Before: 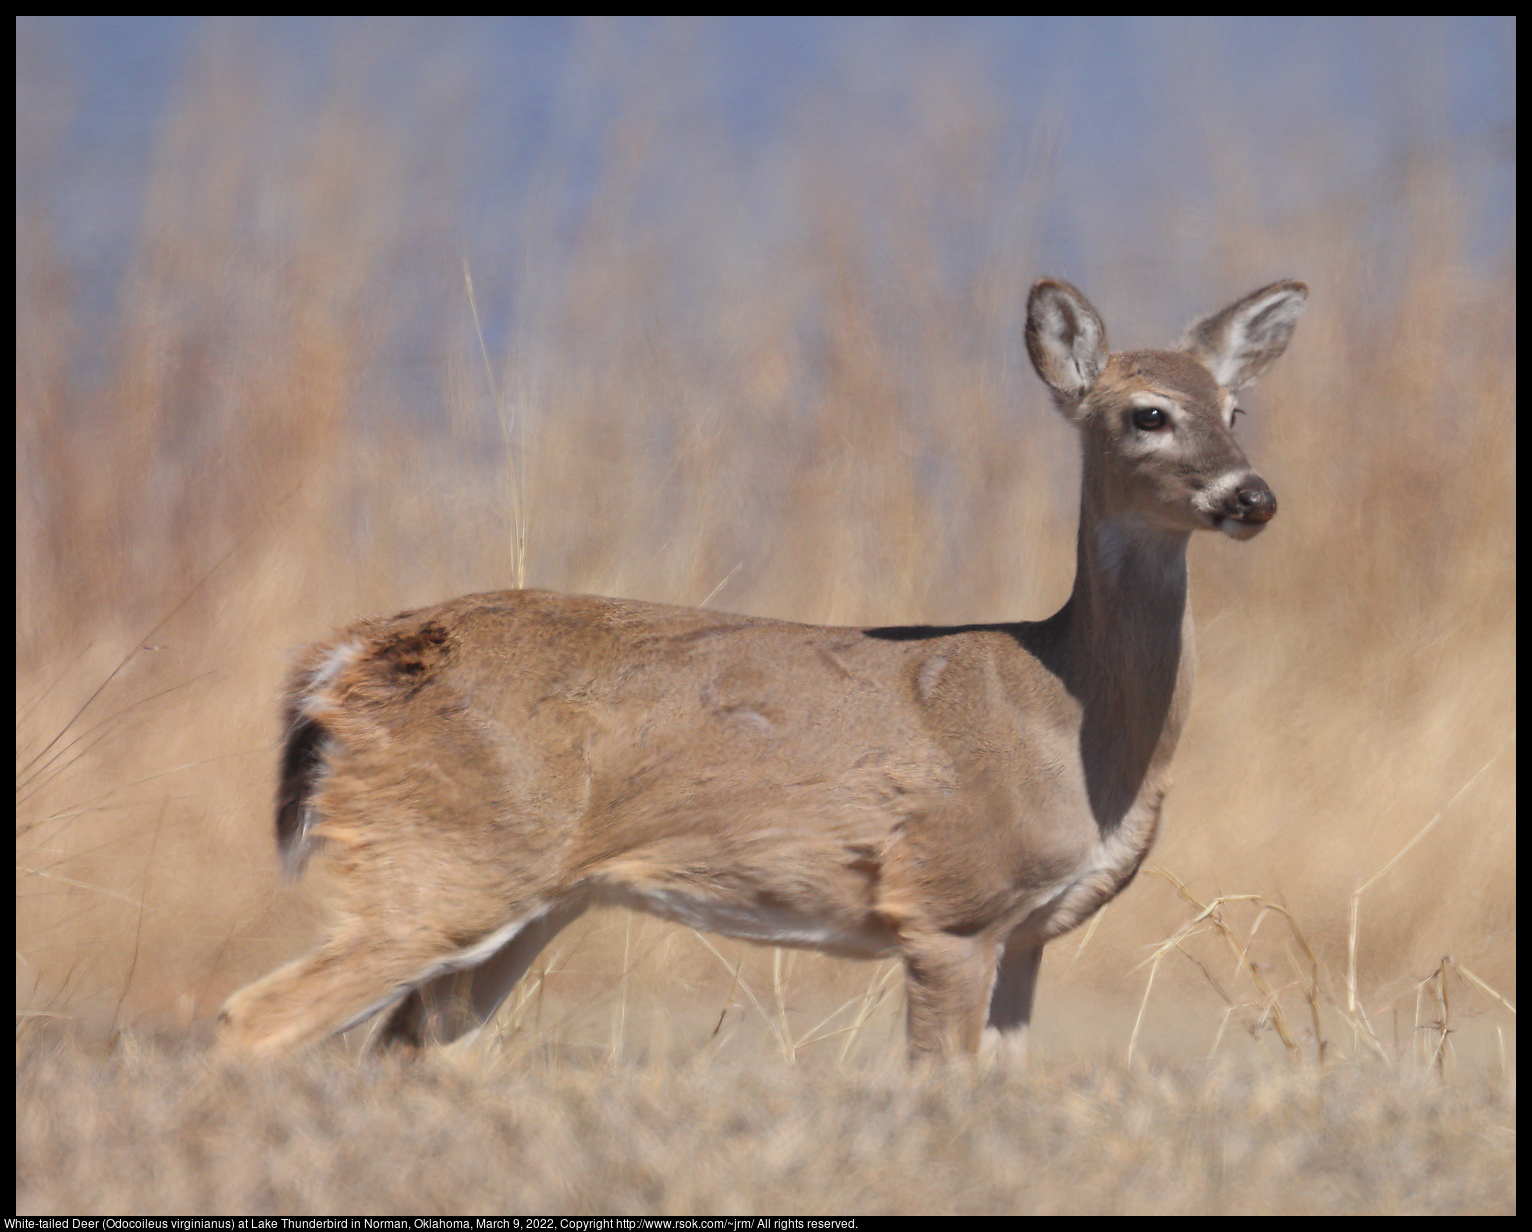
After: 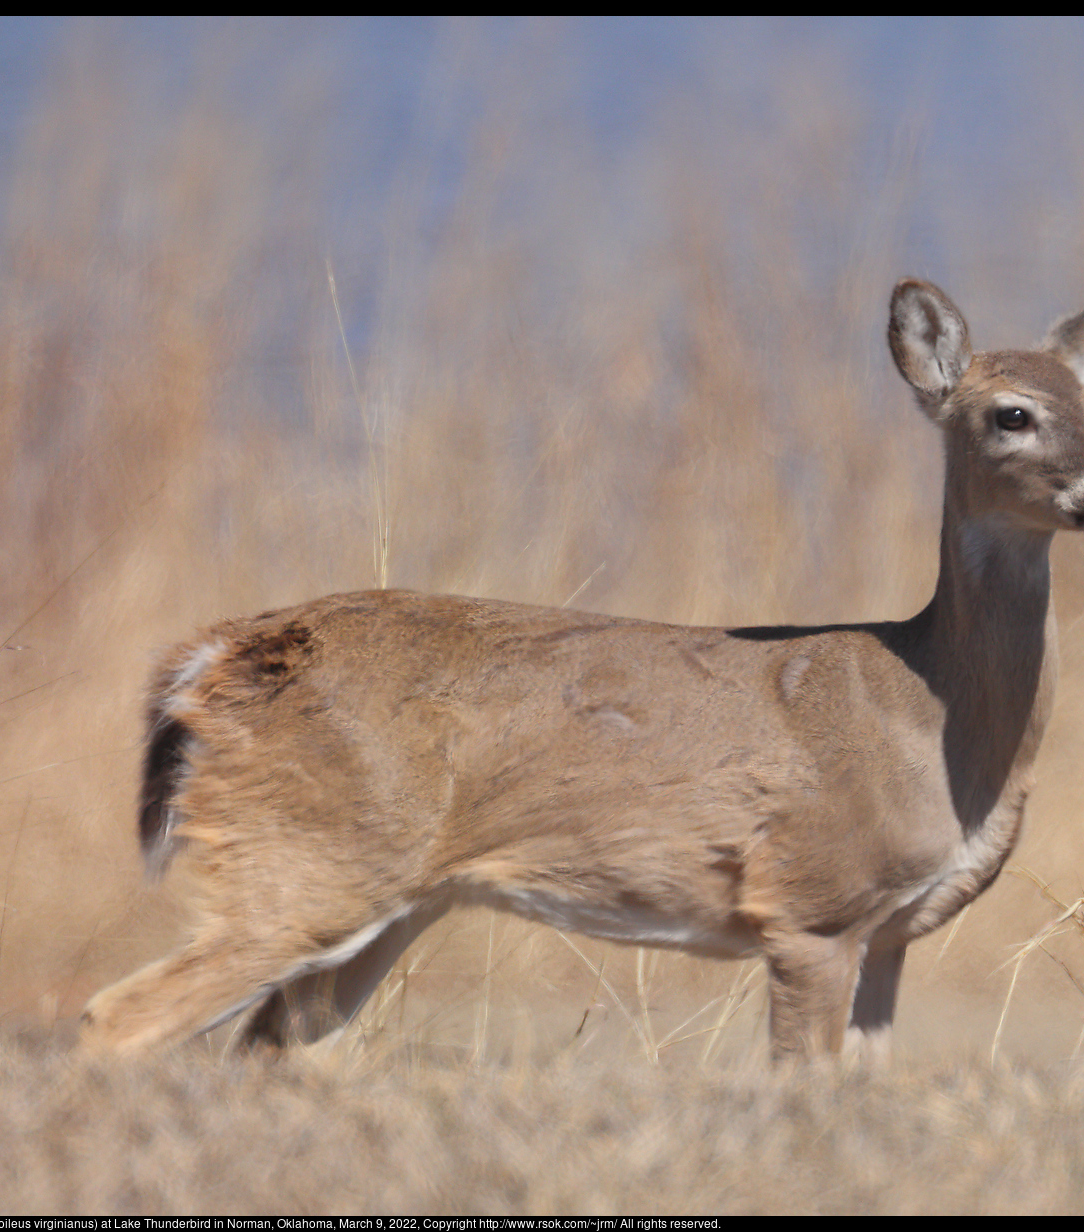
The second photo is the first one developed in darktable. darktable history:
crop and rotate: left 8.996%, right 20.208%
